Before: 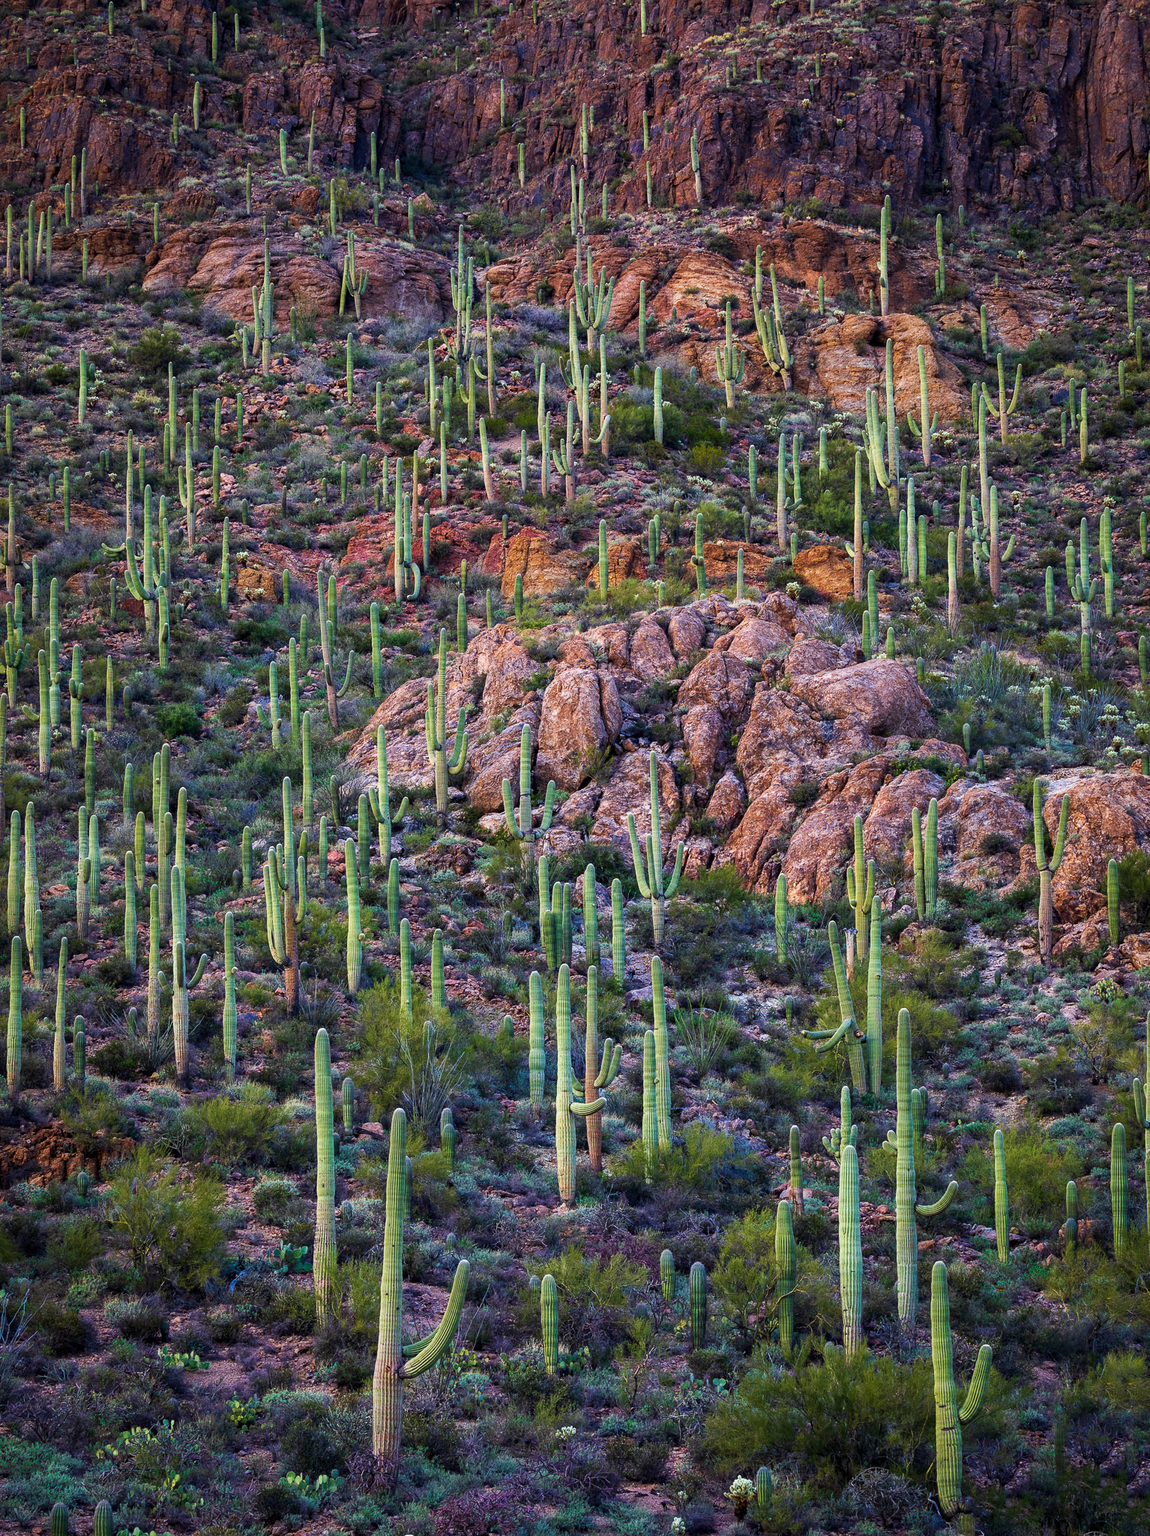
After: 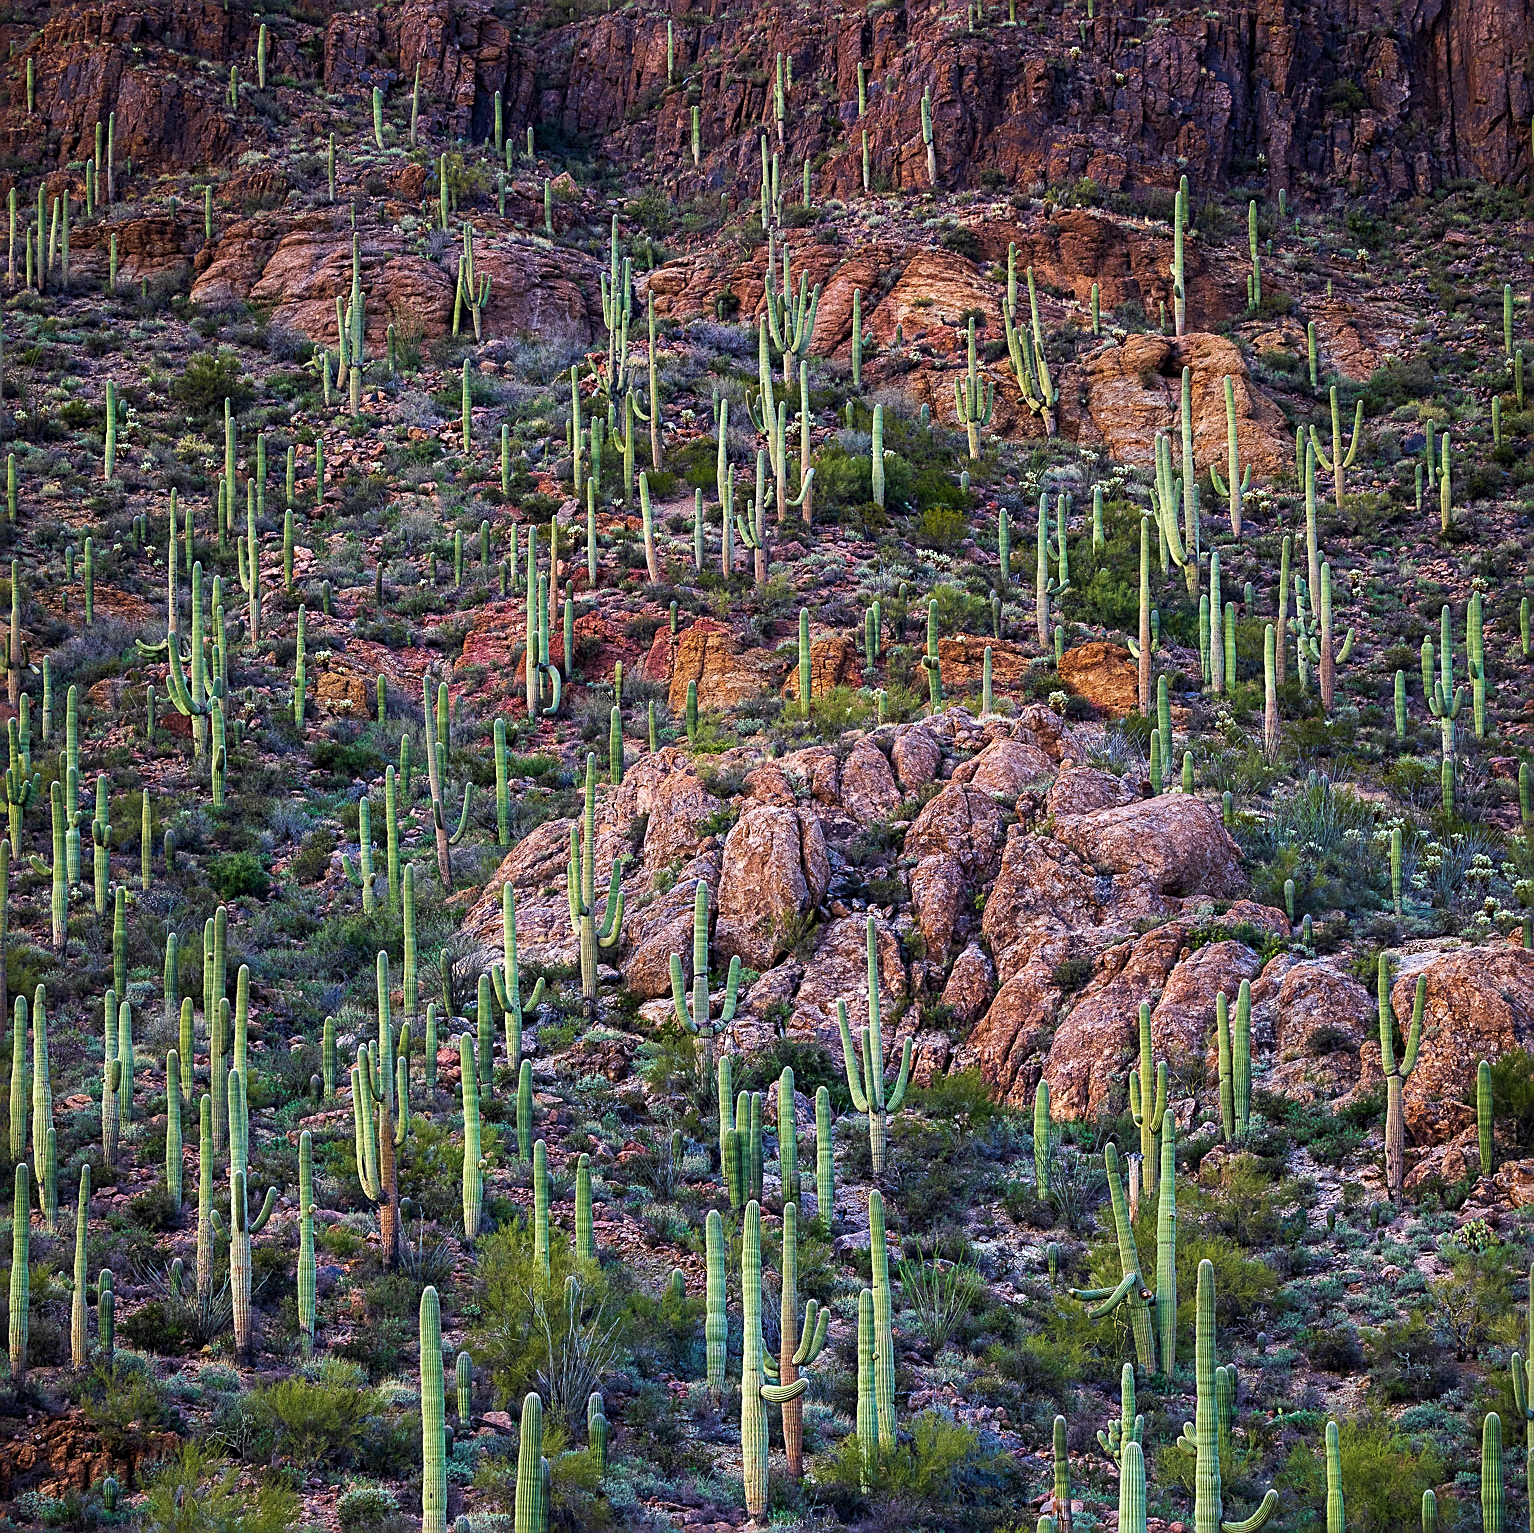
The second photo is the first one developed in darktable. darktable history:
crop: top 4.15%, bottom 20.985%
sharpen: radius 2.533, amount 0.629
